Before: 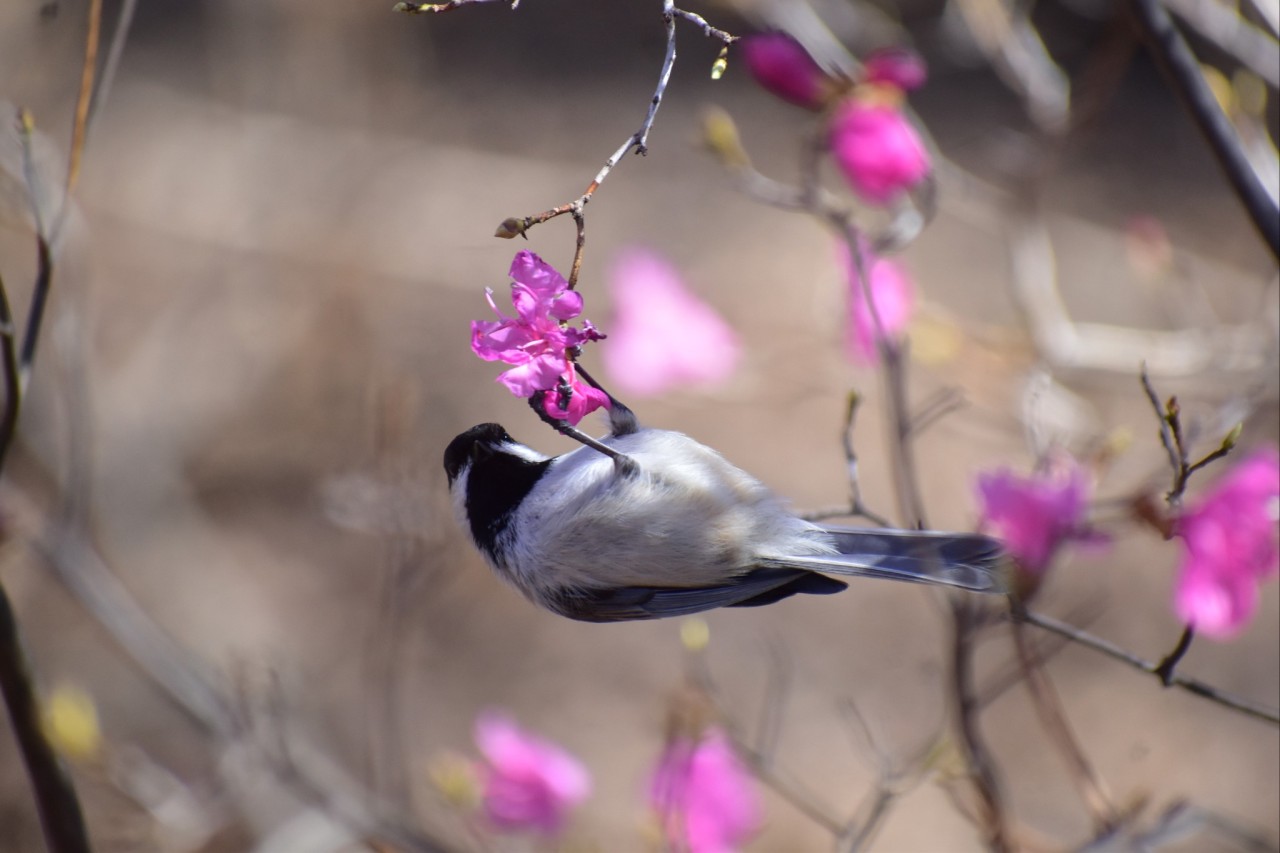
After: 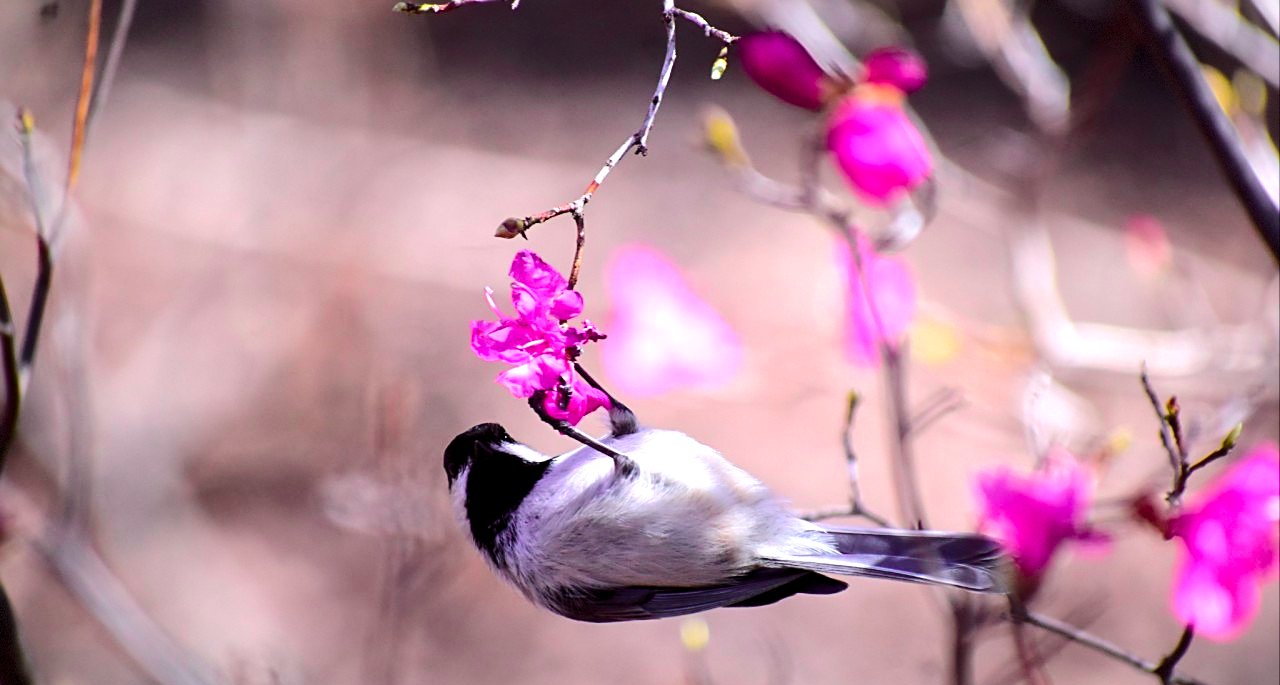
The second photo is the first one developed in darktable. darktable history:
white balance: red 0.984, blue 1.059
crop: bottom 19.644%
vignetting: fall-off start 100%, brightness -0.406, saturation -0.3, width/height ratio 1.324, dithering 8-bit output, unbound false
tone curve: curves: ch0 [(0, 0) (0.106, 0.026) (0.275, 0.155) (0.392, 0.314) (0.513, 0.481) (0.657, 0.667) (1, 1)]; ch1 [(0, 0) (0.5, 0.511) (0.536, 0.579) (0.587, 0.69) (1, 1)]; ch2 [(0, 0) (0.5, 0.5) (0.55, 0.552) (0.625, 0.699) (1, 1)], color space Lab, independent channels, preserve colors none
exposure: black level correction 0, exposure 0.7 EV, compensate exposure bias true, compensate highlight preservation false
sharpen: on, module defaults
levels: levels [0.016, 0.5, 0.996]
